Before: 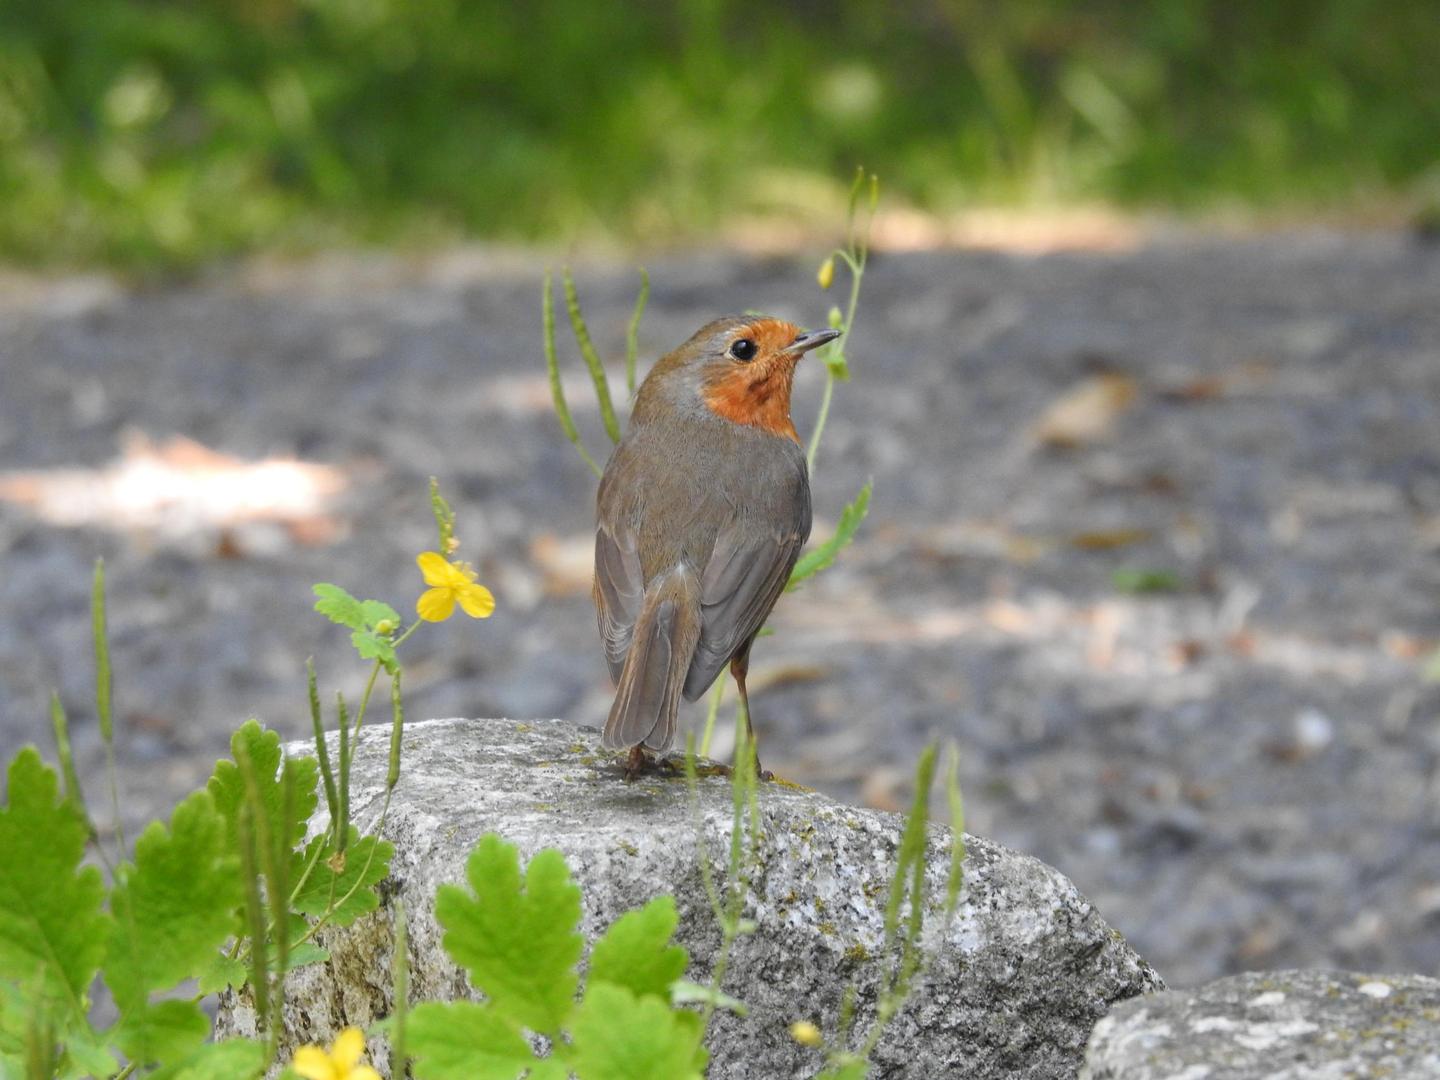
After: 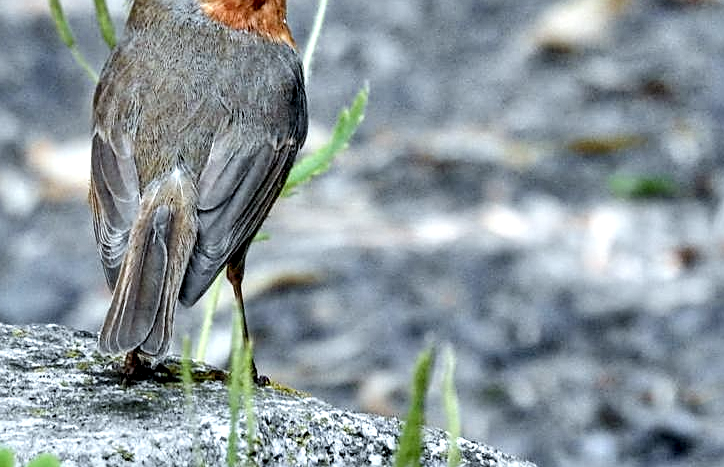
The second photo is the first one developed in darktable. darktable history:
crop: left 35.03%, top 36.625%, right 14.663%, bottom 20.057%
filmic rgb: black relative exposure -6.98 EV, white relative exposure 5.63 EV, hardness 2.86
color calibration: illuminant F (fluorescent), F source F9 (Cool White Deluxe 4150 K) – high CRI, x 0.374, y 0.373, temperature 4158.34 K
tone equalizer: -7 EV 0.15 EV, -6 EV 0.6 EV, -5 EV 1.15 EV, -4 EV 1.33 EV, -3 EV 1.15 EV, -2 EV 0.6 EV, -1 EV 0.15 EV, mask exposure compensation -0.5 EV
sharpen: on, module defaults
local contrast: highlights 115%, shadows 42%, detail 293%
